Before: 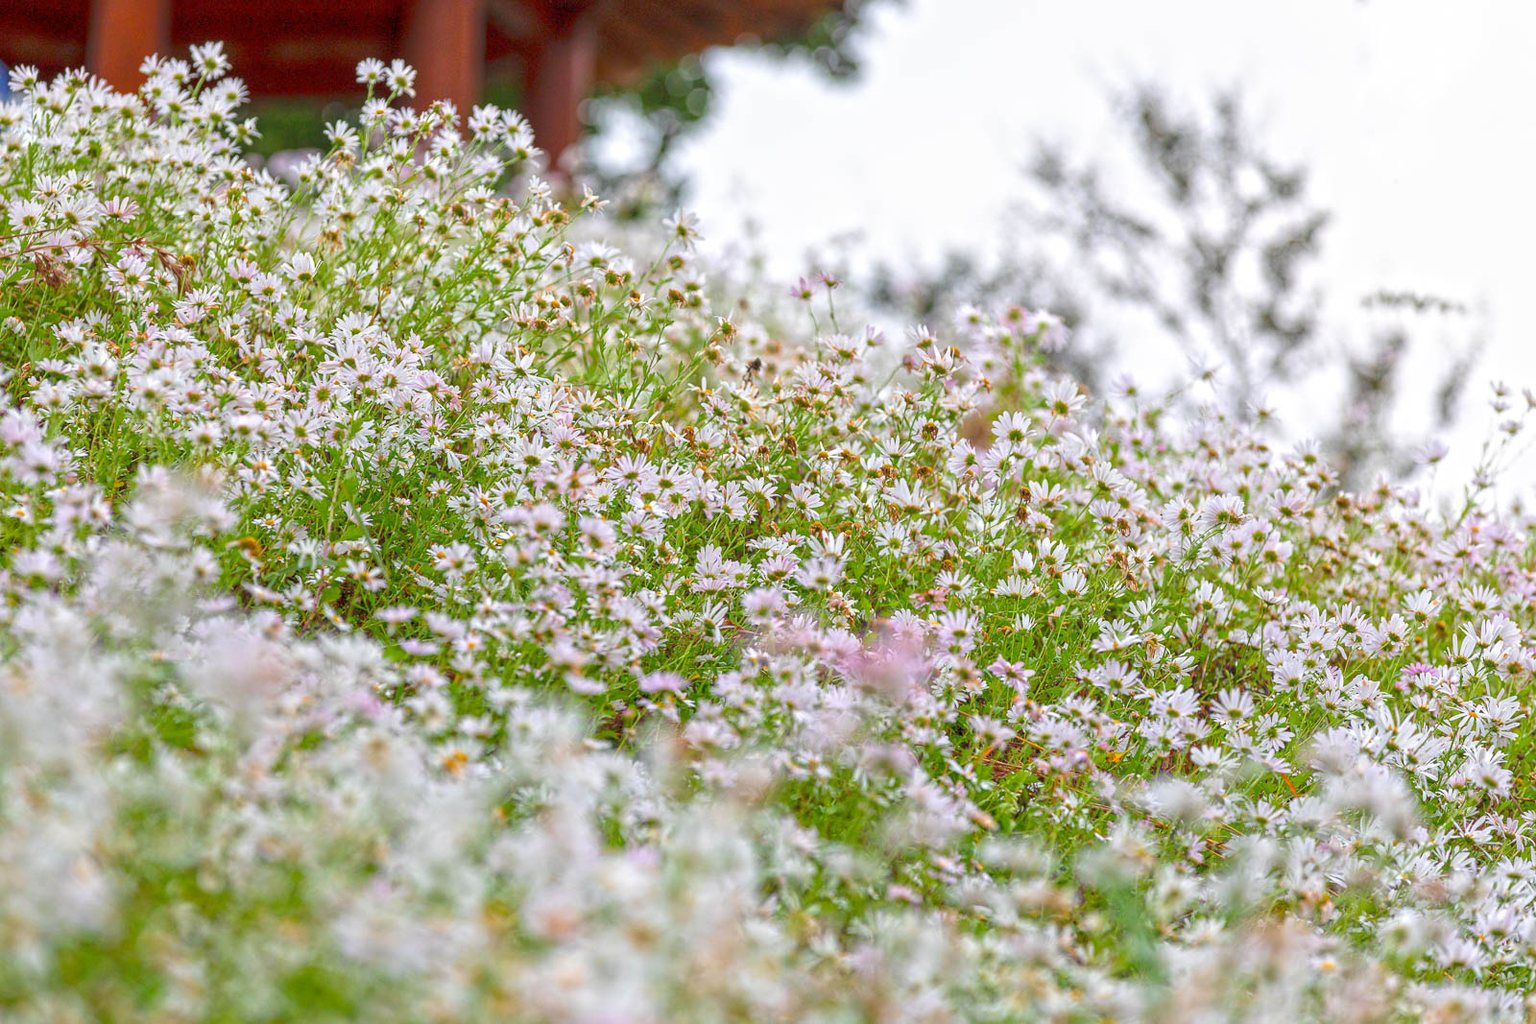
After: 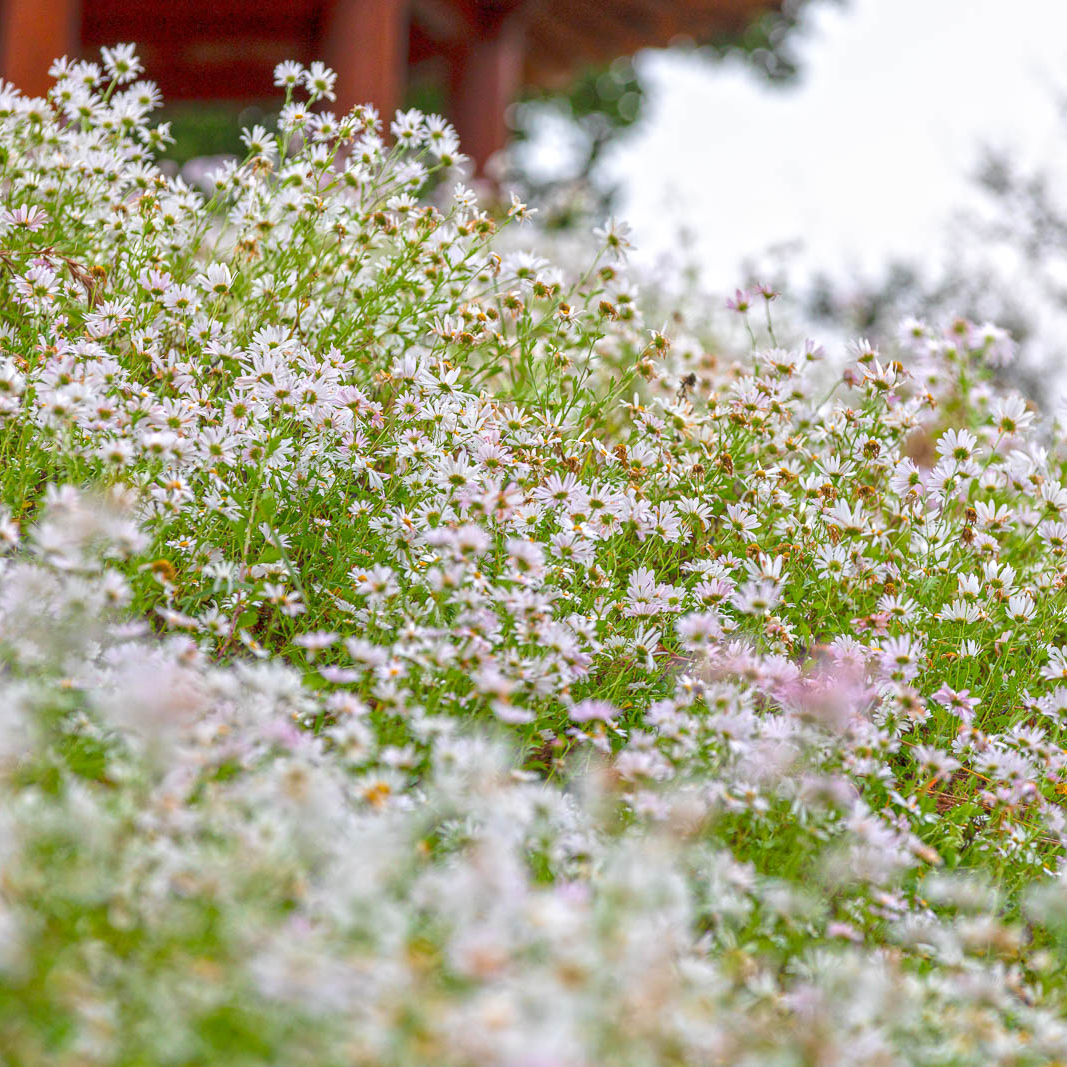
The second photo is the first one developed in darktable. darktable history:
crop and rotate: left 6.184%, right 27.088%
